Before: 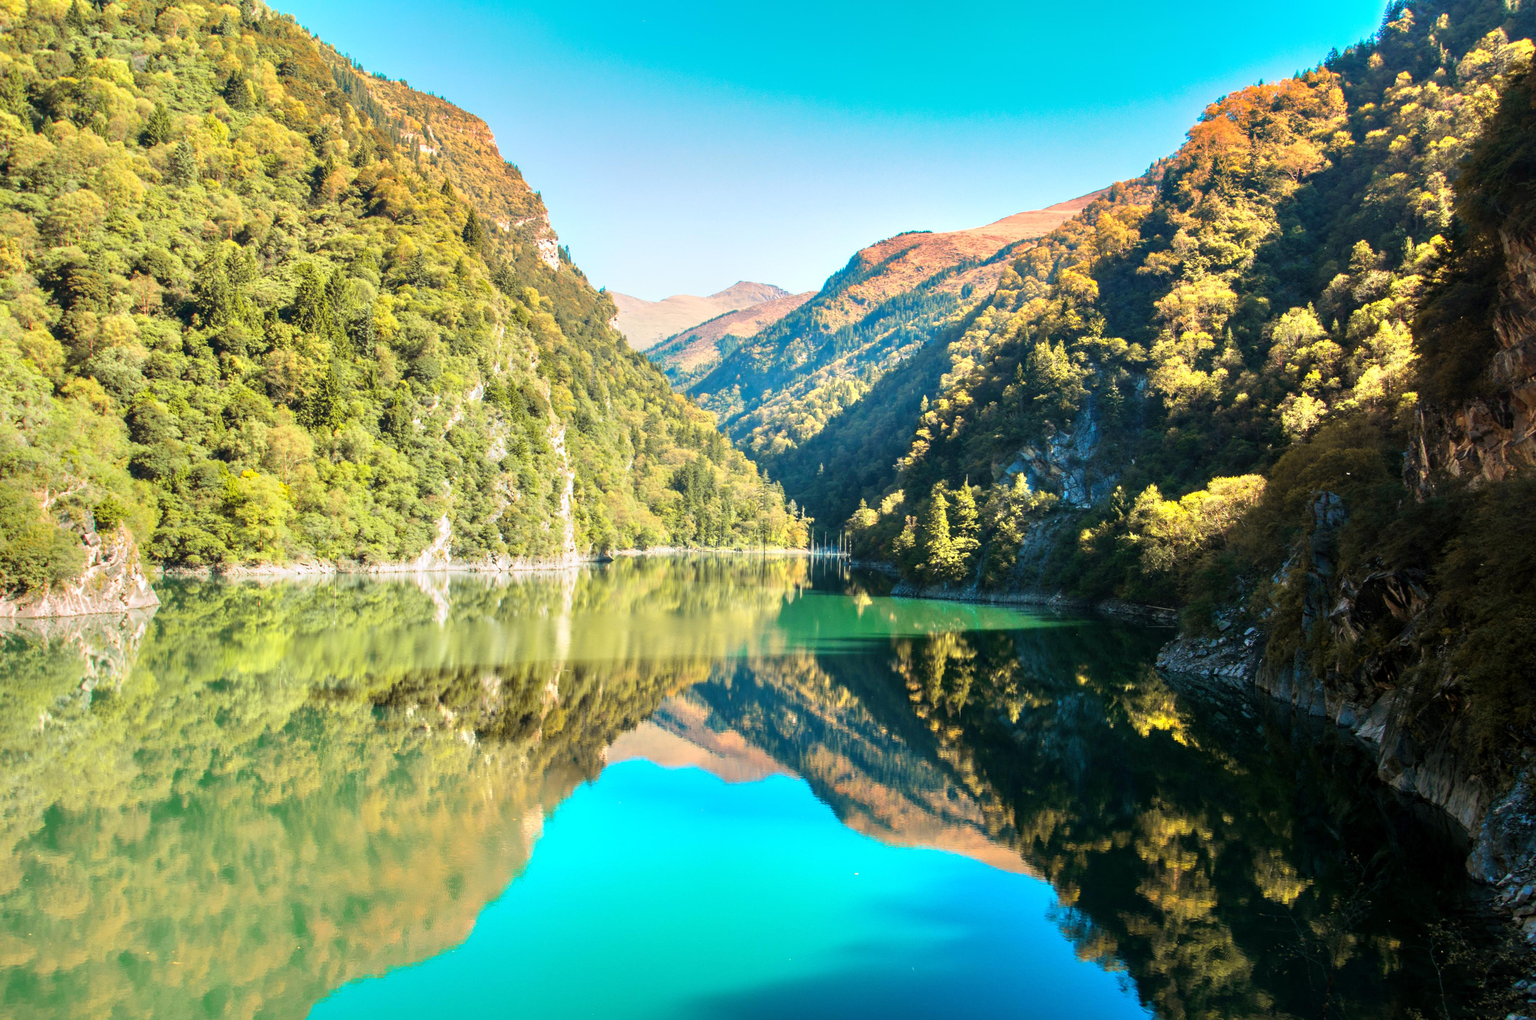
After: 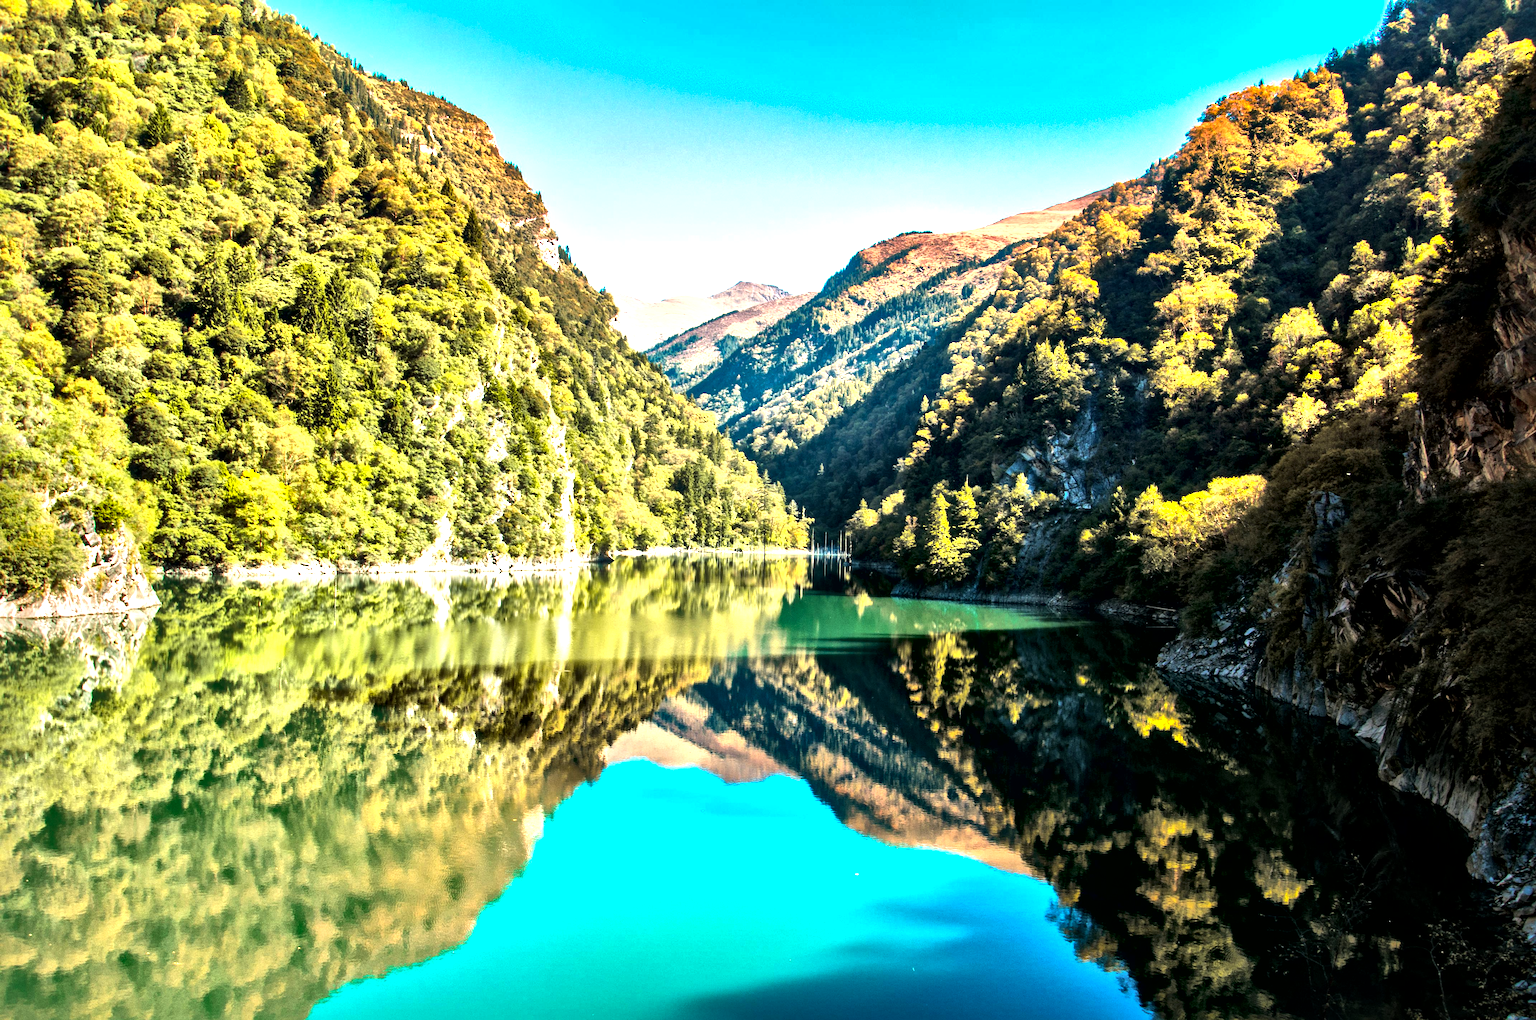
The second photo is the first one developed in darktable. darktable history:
local contrast: mode bilateral grid, contrast 45, coarseness 69, detail 214%, midtone range 0.2
color balance rgb: highlights gain › chroma 0.285%, highlights gain › hue 330.38°, linear chroma grading › shadows -7.604%, linear chroma grading › global chroma 9.738%, perceptual saturation grading › global saturation 0.14%, perceptual brilliance grading › highlights 14.457%, perceptual brilliance grading › mid-tones -5.5%, perceptual brilliance grading › shadows -26.938%, global vibrance 9.823%
